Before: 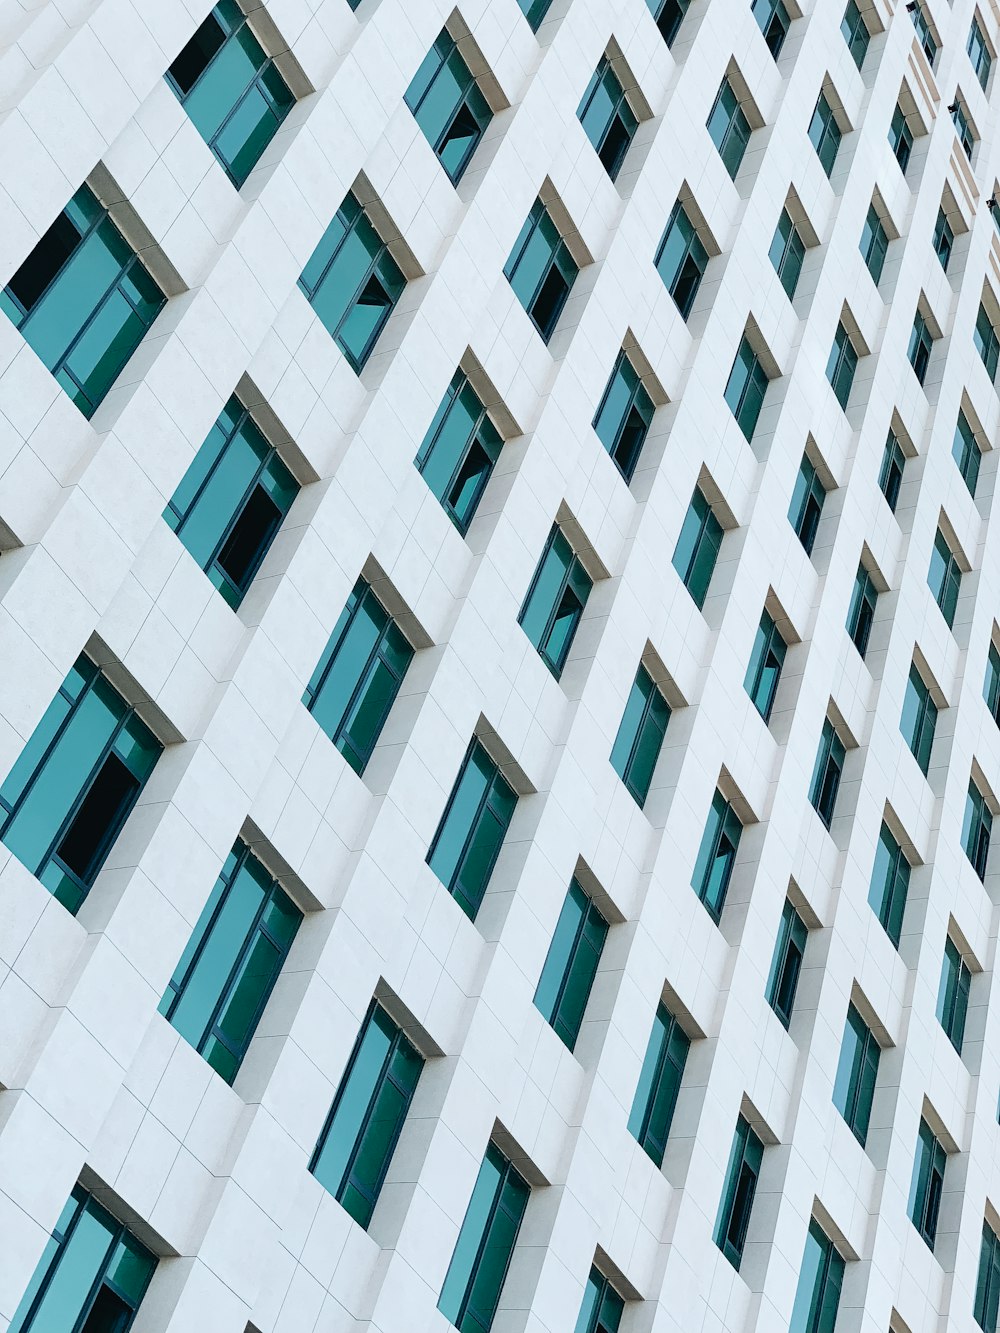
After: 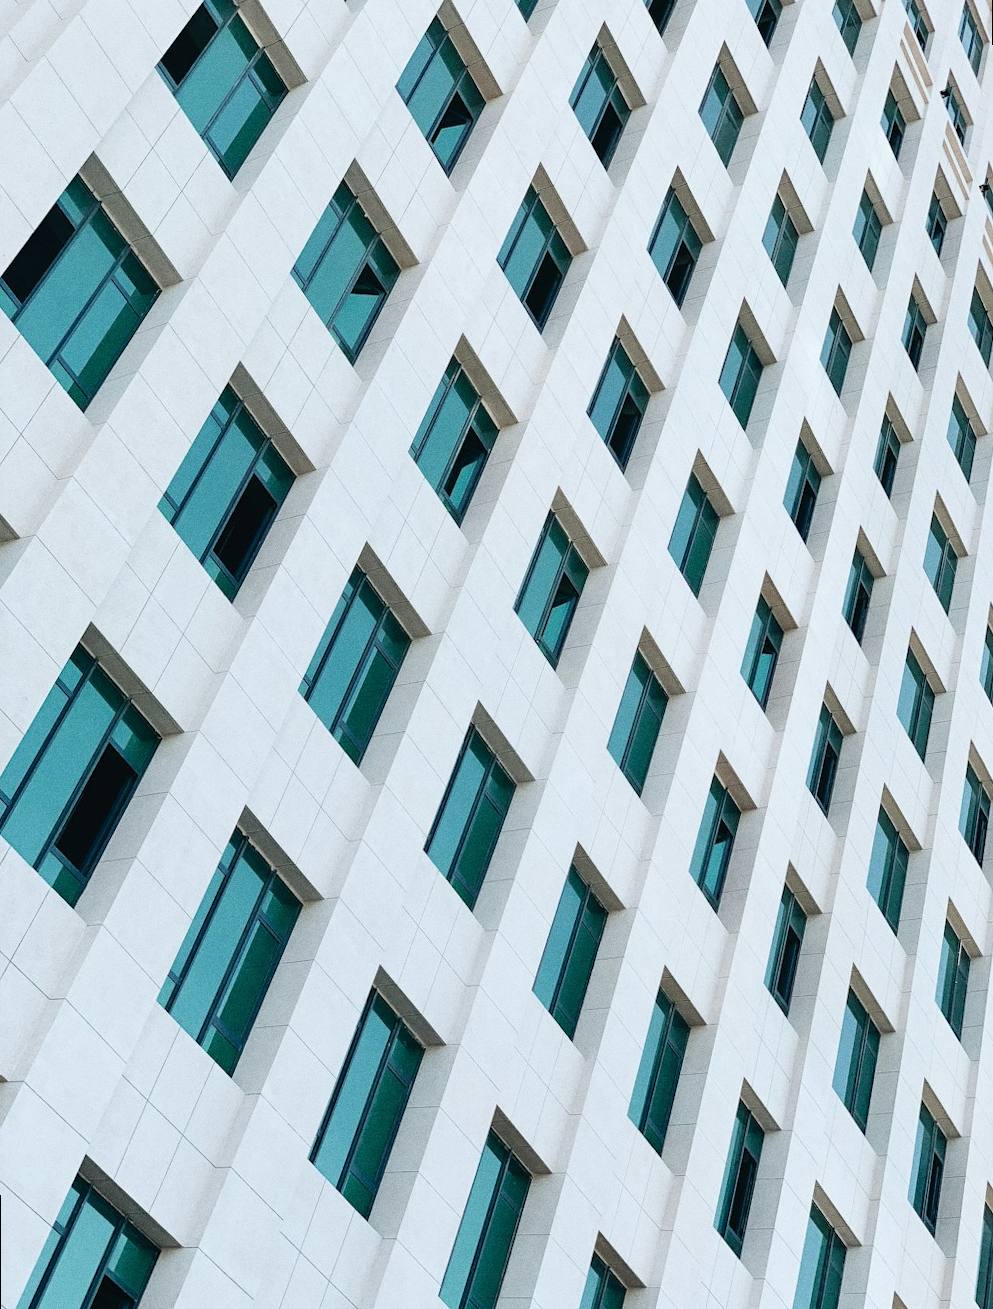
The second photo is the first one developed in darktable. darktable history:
exposure: compensate highlight preservation false
rotate and perspective: rotation -0.45°, automatic cropping original format, crop left 0.008, crop right 0.992, crop top 0.012, crop bottom 0.988
grain: coarseness 0.09 ISO
